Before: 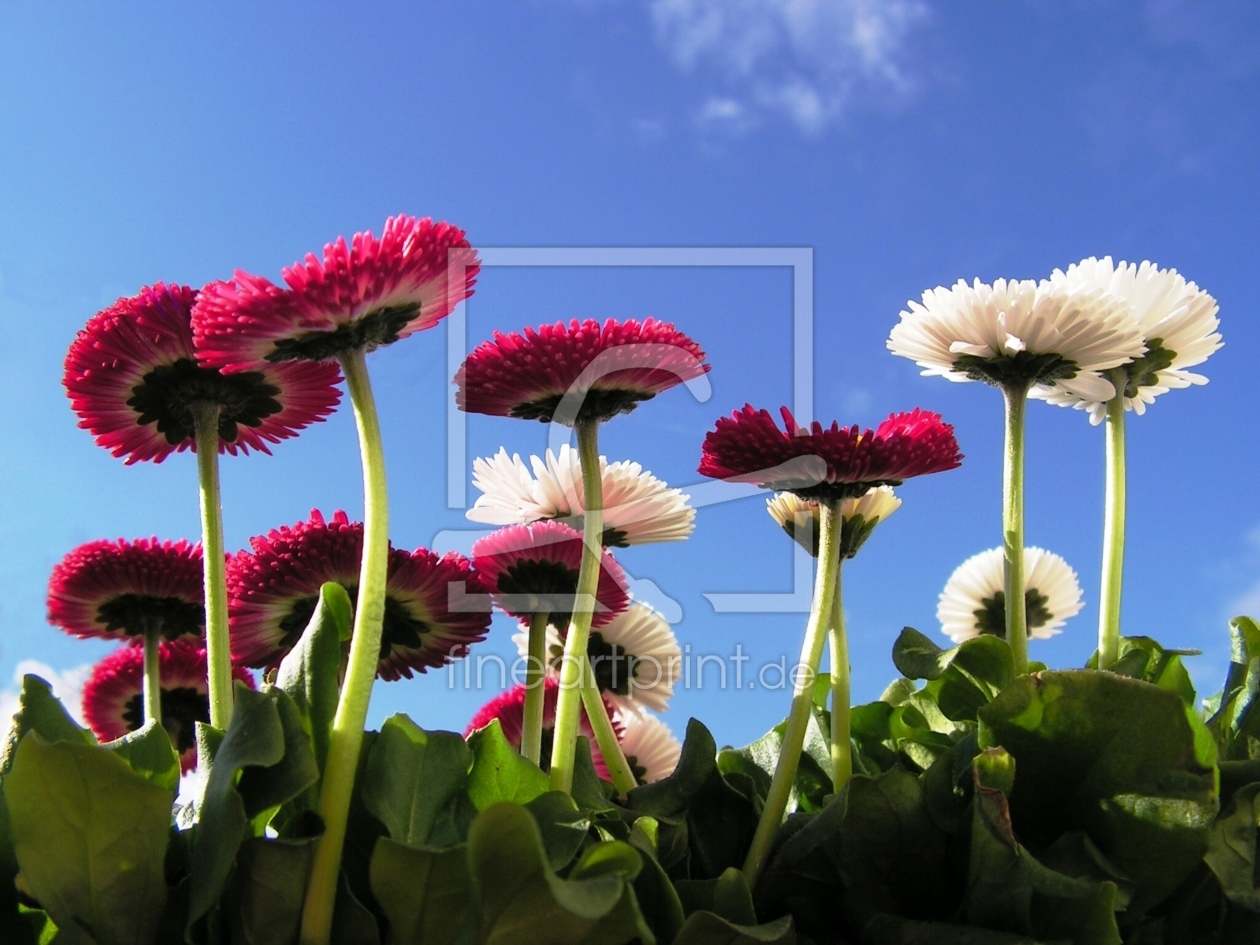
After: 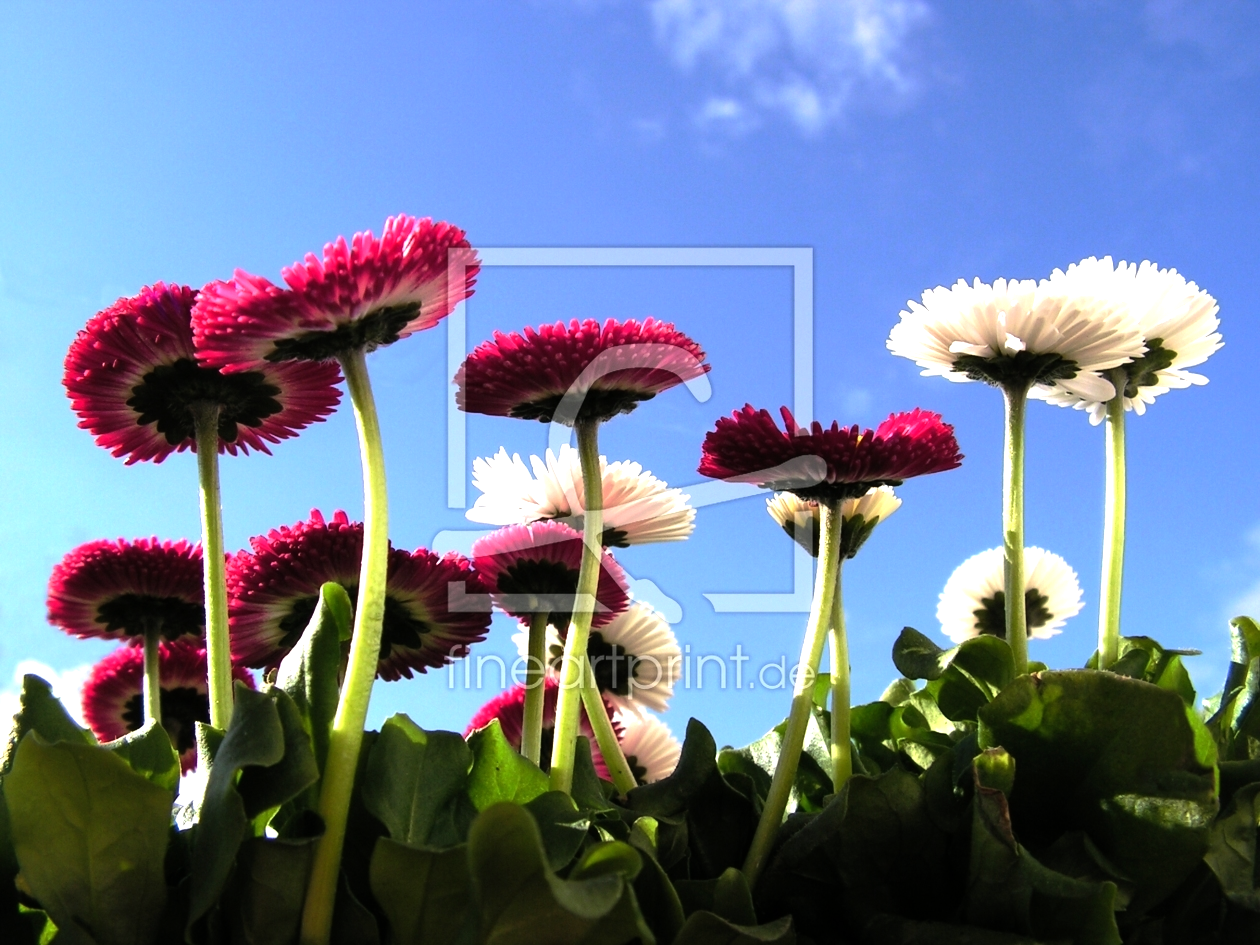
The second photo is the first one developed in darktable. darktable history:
tone equalizer: -8 EV -0.789 EV, -7 EV -0.726 EV, -6 EV -0.636 EV, -5 EV -0.41 EV, -3 EV 0.39 EV, -2 EV 0.6 EV, -1 EV 0.696 EV, +0 EV 0.722 EV, edges refinement/feathering 500, mask exposure compensation -1.57 EV, preserve details no
